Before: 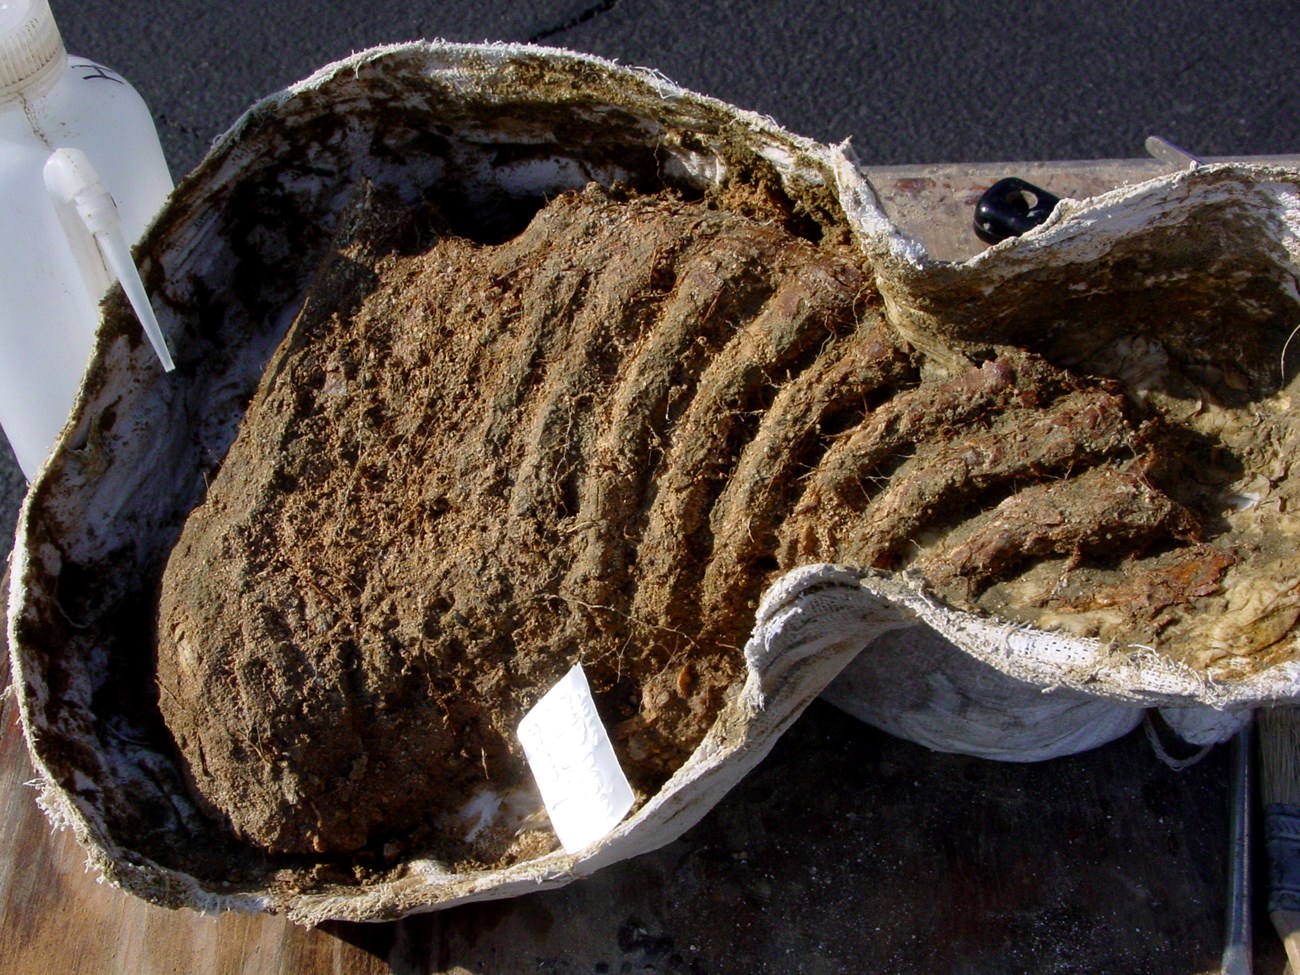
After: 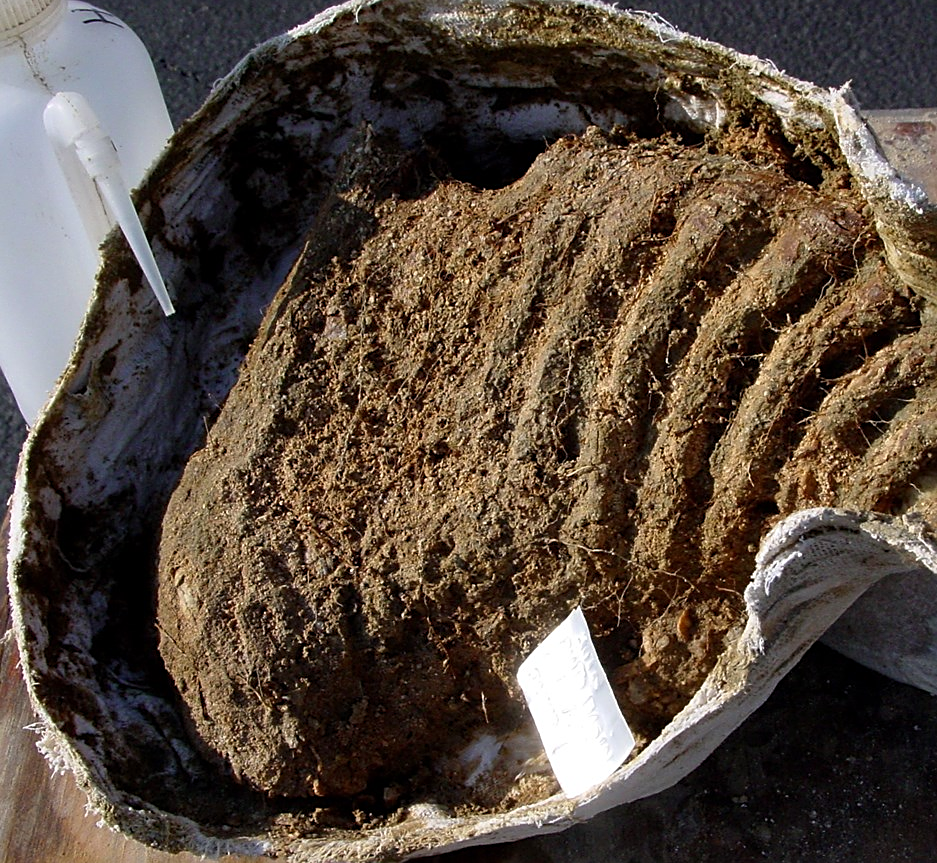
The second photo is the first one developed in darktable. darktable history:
crop: top 5.81%, right 27.87%, bottom 5.648%
sharpen: on, module defaults
